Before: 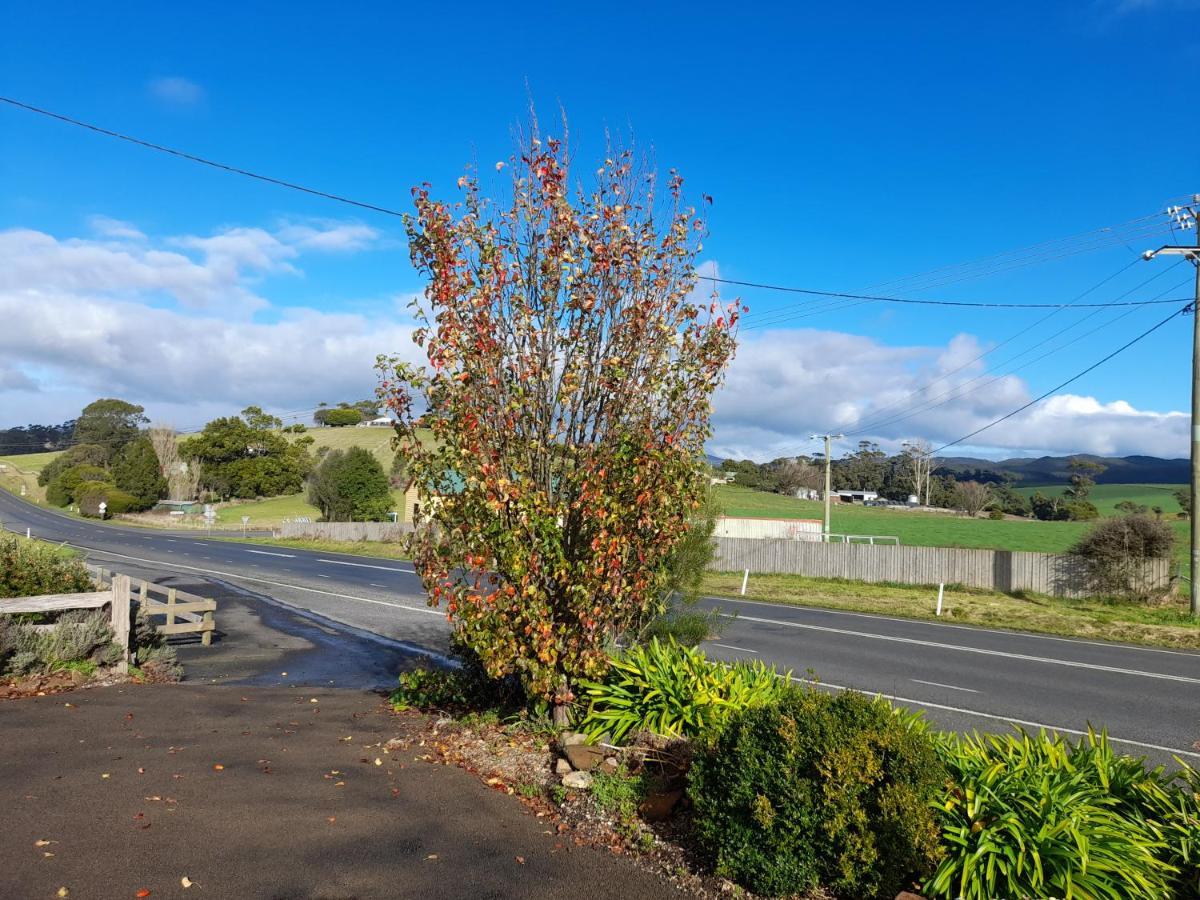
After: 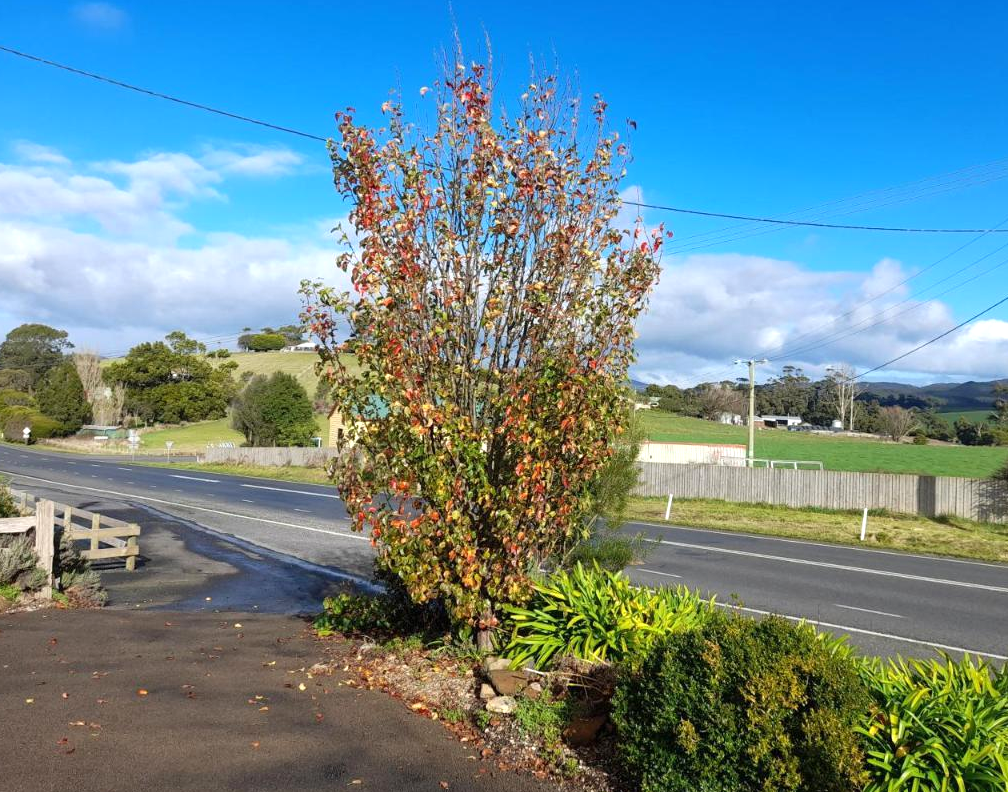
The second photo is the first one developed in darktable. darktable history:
exposure: exposure 0.297 EV, compensate highlight preservation false
crop: left 6.416%, top 8.389%, right 9.55%, bottom 3.56%
